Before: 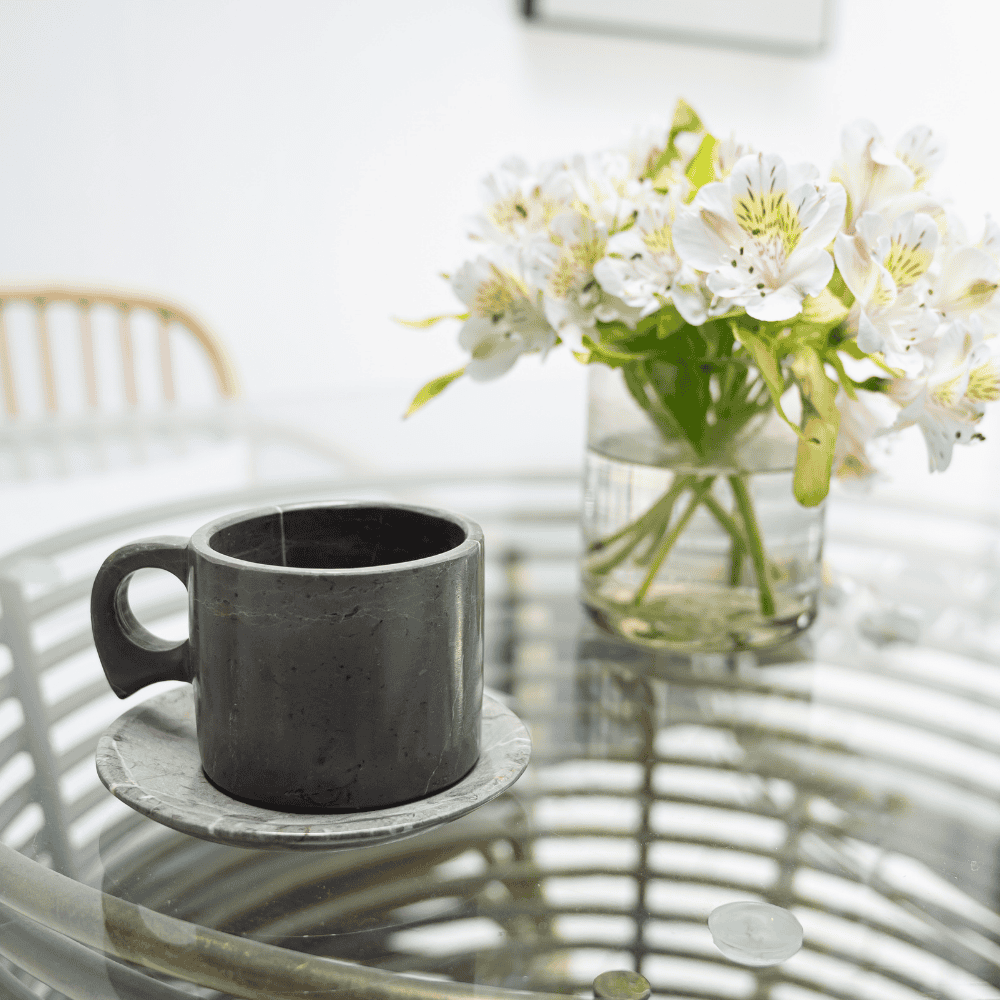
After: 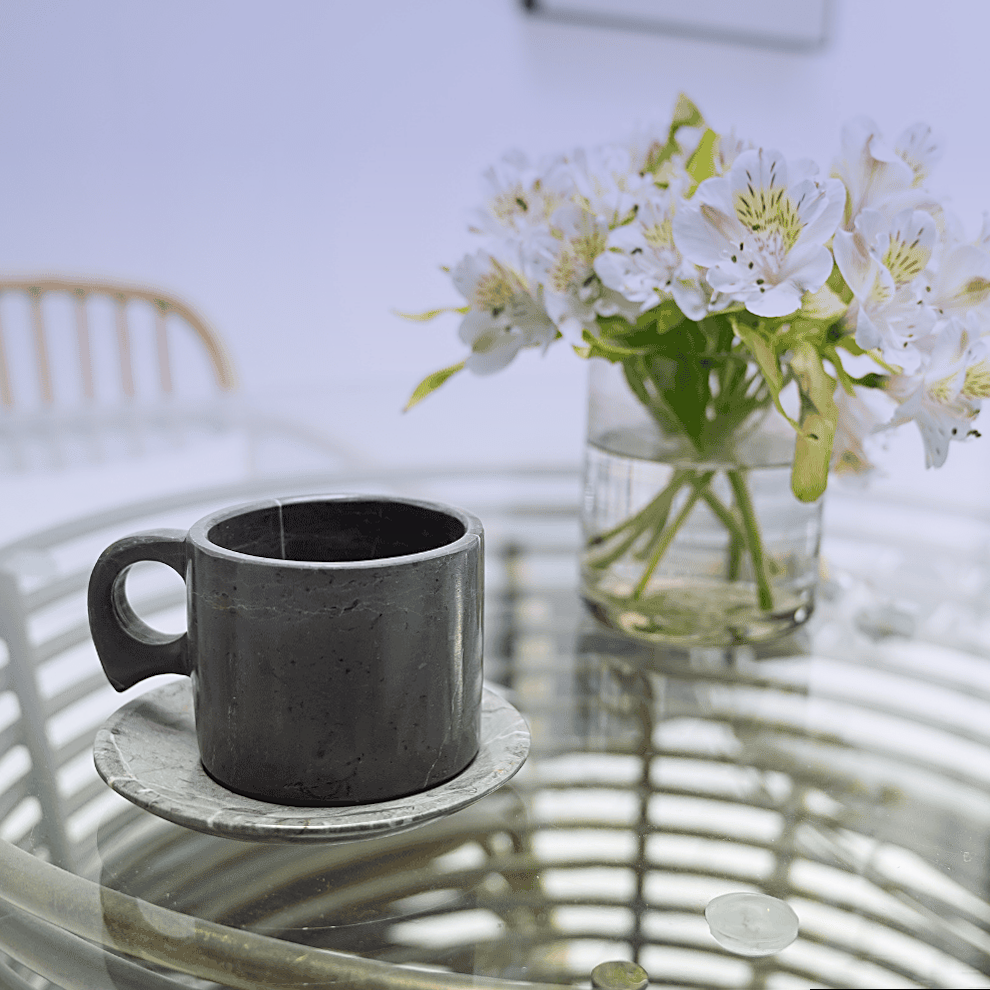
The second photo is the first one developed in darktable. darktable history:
rotate and perspective: rotation 0.174°, lens shift (vertical) 0.013, lens shift (horizontal) 0.019, shear 0.001, automatic cropping original format, crop left 0.007, crop right 0.991, crop top 0.016, crop bottom 0.997
sharpen: on, module defaults
graduated density: hue 238.83°, saturation 50%
